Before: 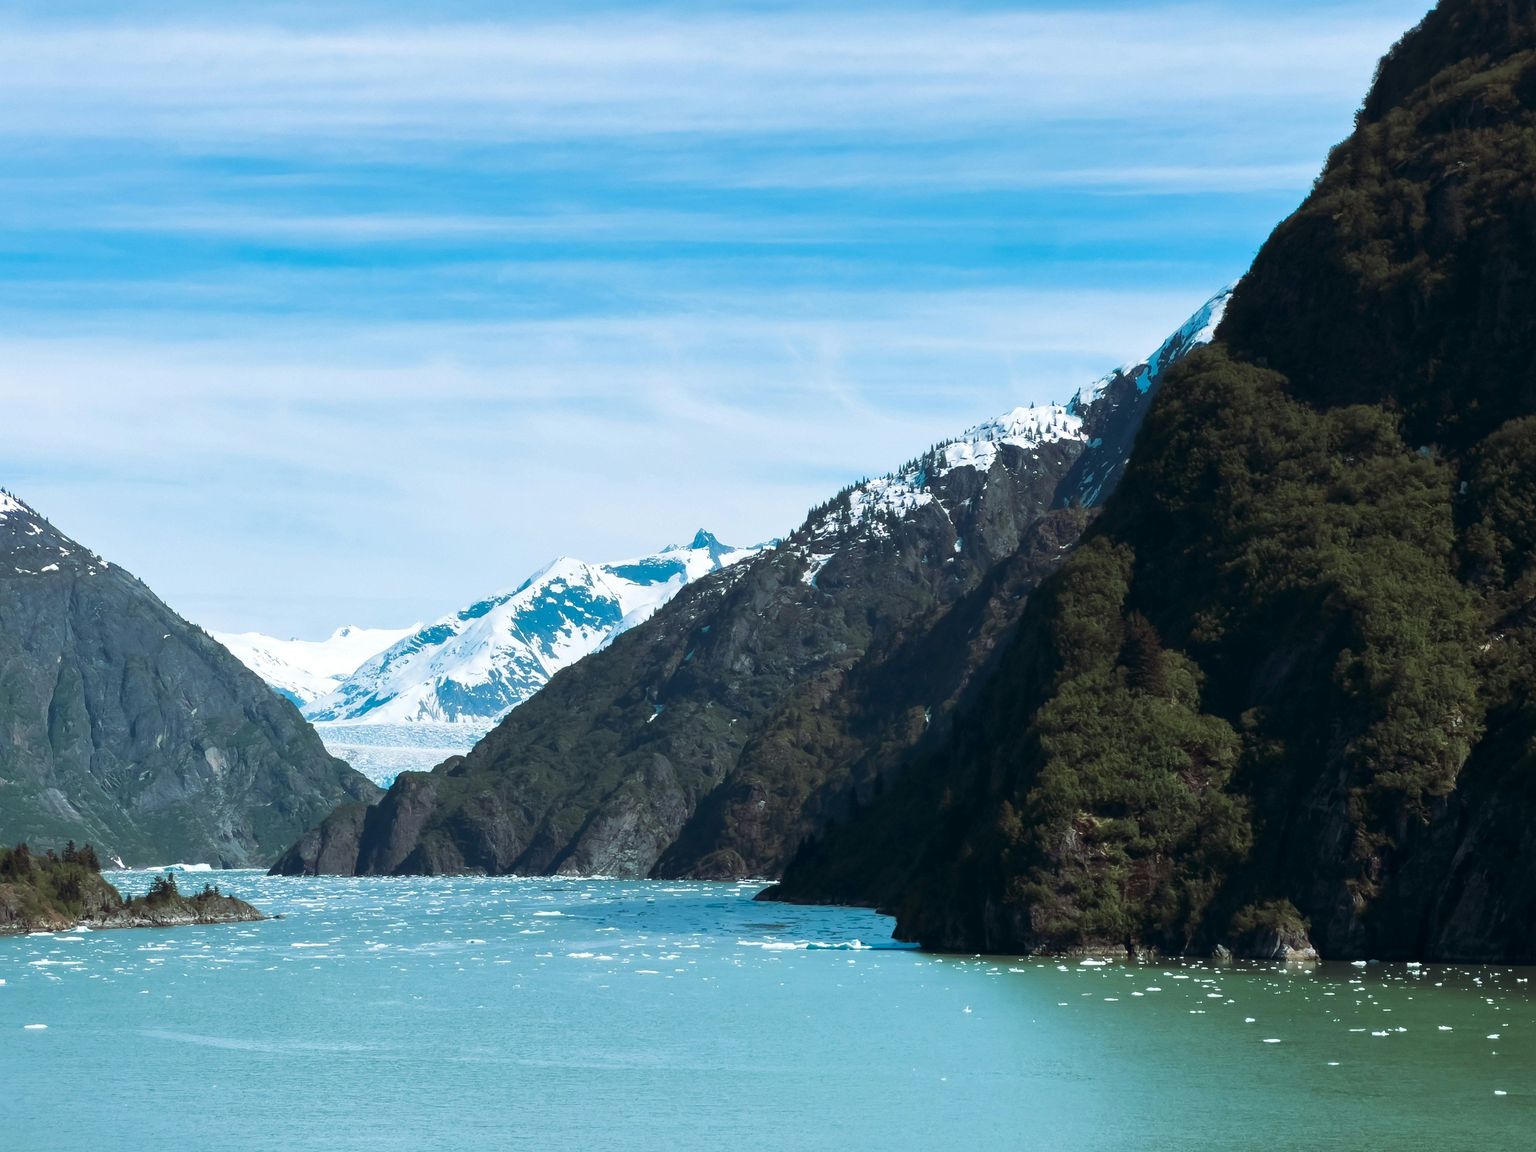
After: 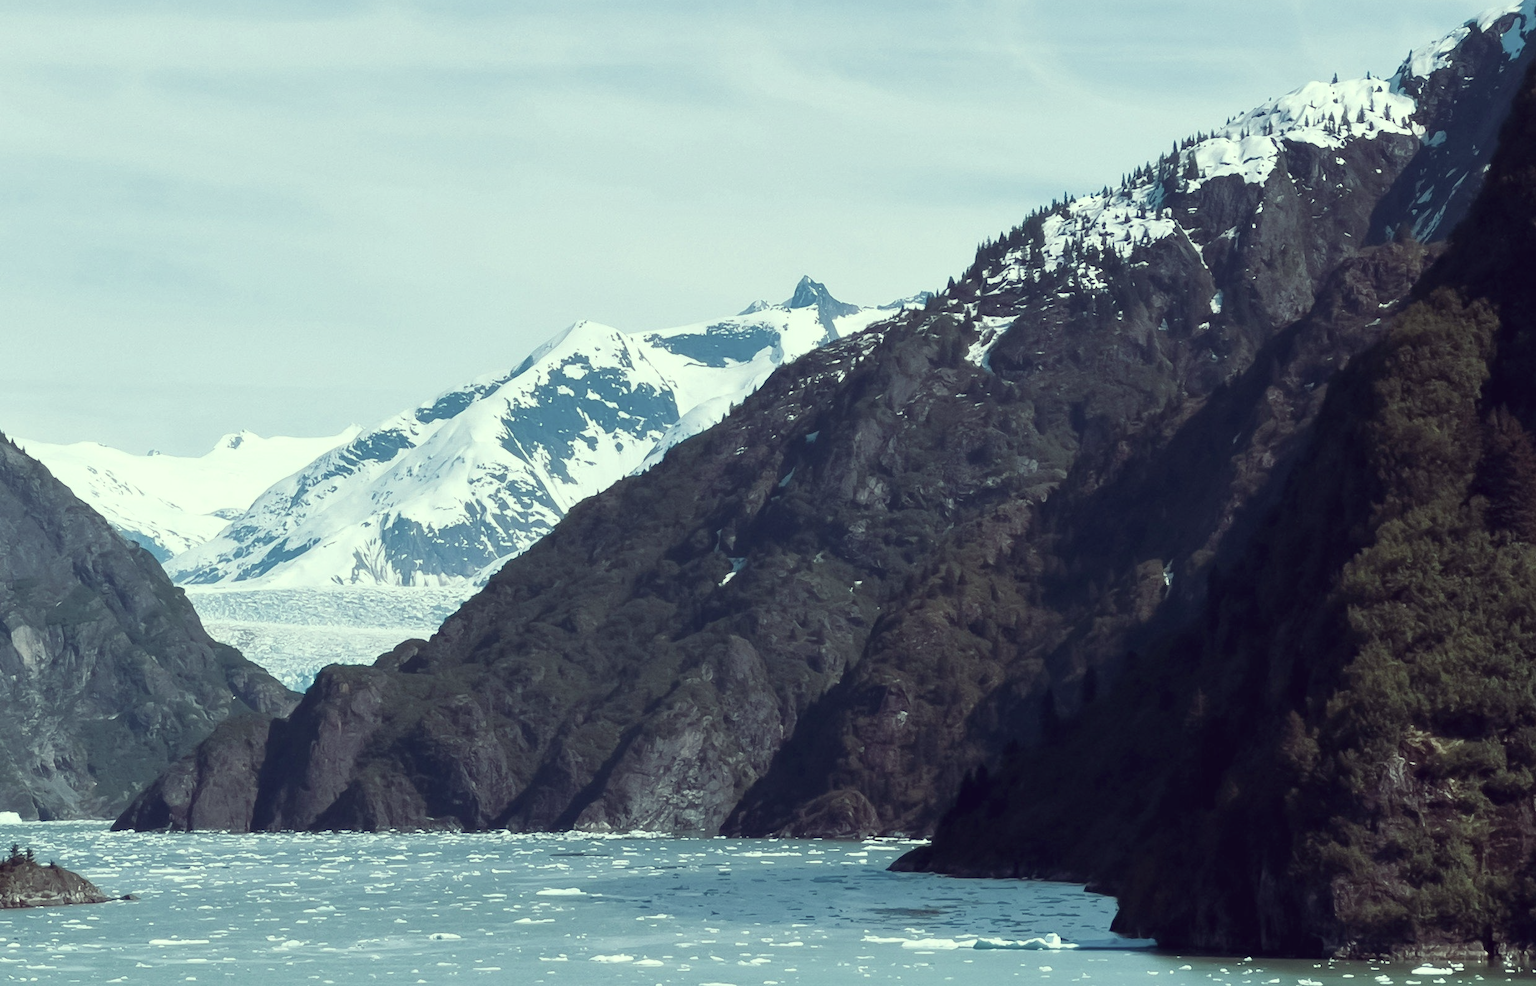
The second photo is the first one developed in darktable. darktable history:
crop: left 12.911%, top 30.96%, right 24.596%, bottom 15.546%
color balance rgb: perceptual saturation grading › global saturation 21.278%, perceptual saturation grading › highlights -19.857%, perceptual saturation grading › shadows 29.265%, global vibrance 20%
color correction: highlights a* -20.46, highlights b* 20.8, shadows a* 19.26, shadows b* -20.9, saturation 0.457
